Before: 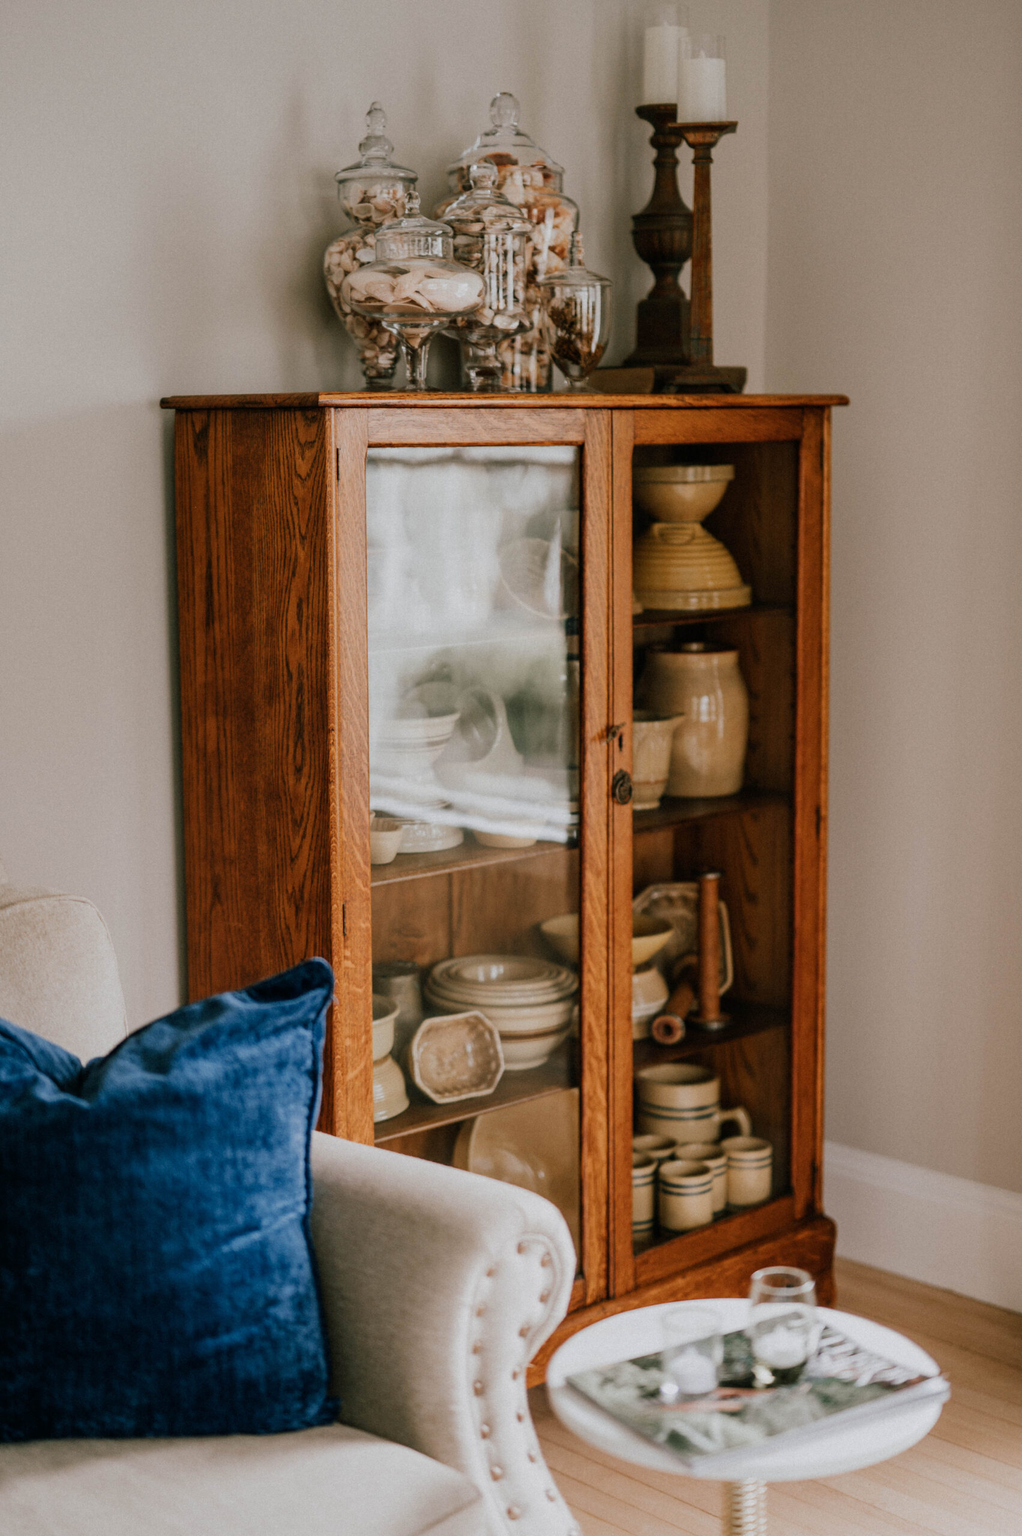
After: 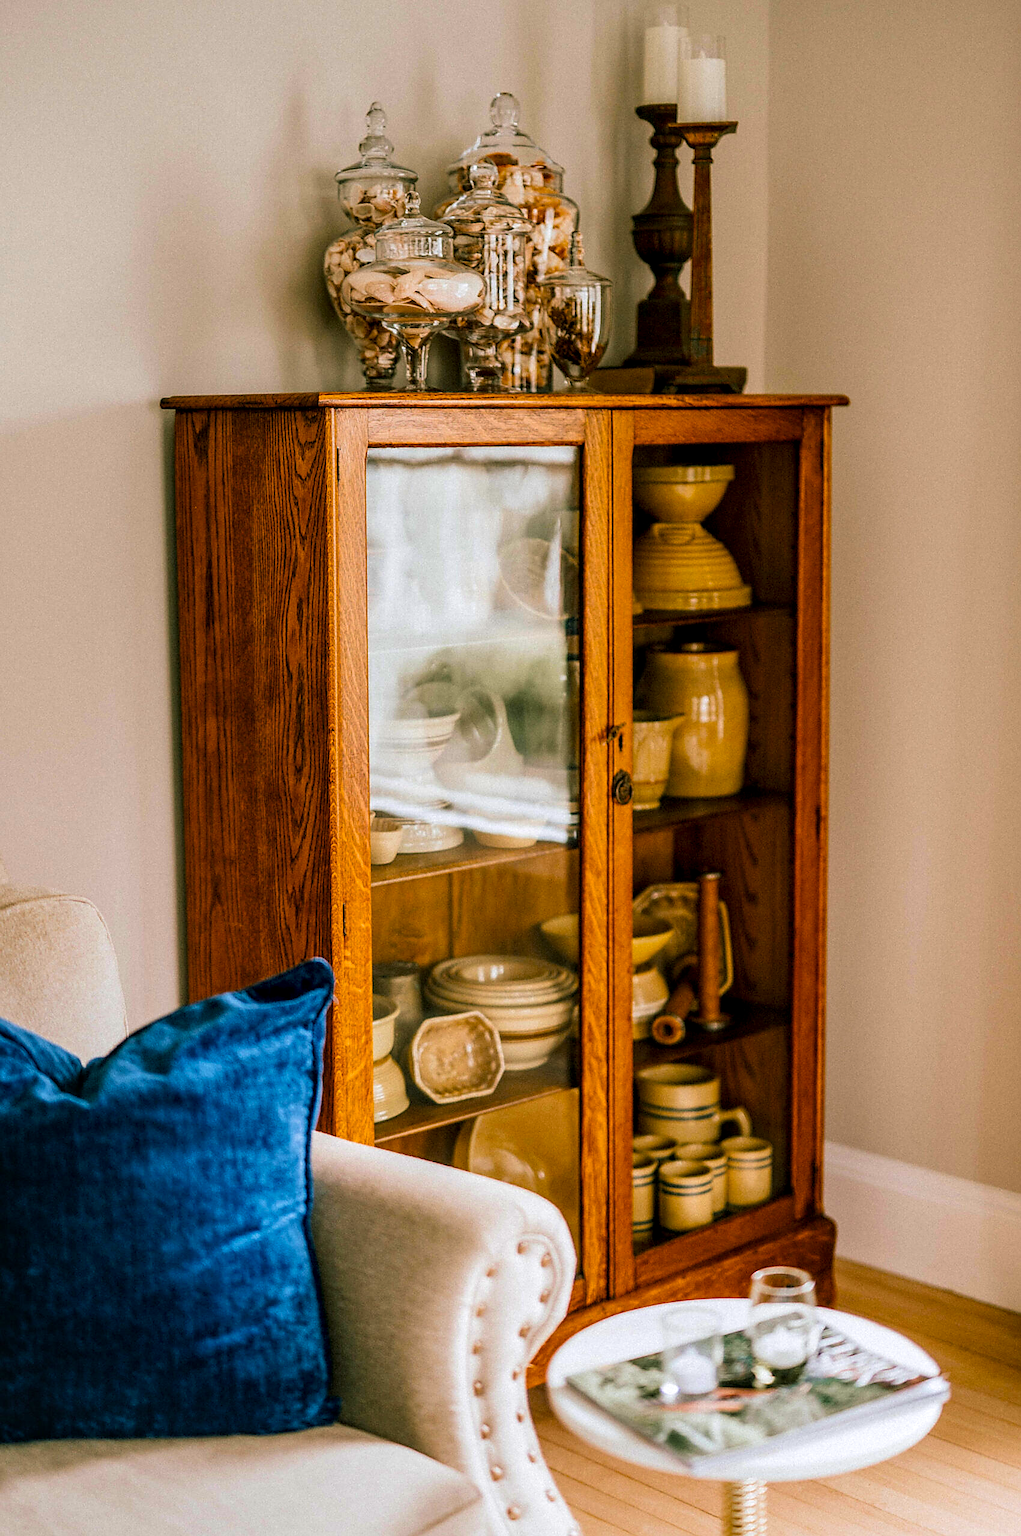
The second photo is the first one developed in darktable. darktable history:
velvia: on, module defaults
sharpen: radius 1.399, amount 1.263, threshold 0.753
local contrast: detail 130%
color balance rgb: perceptual saturation grading › global saturation 74.956%, perceptual saturation grading › shadows -31.214%
exposure: exposure 0.374 EV, compensate highlight preservation false
